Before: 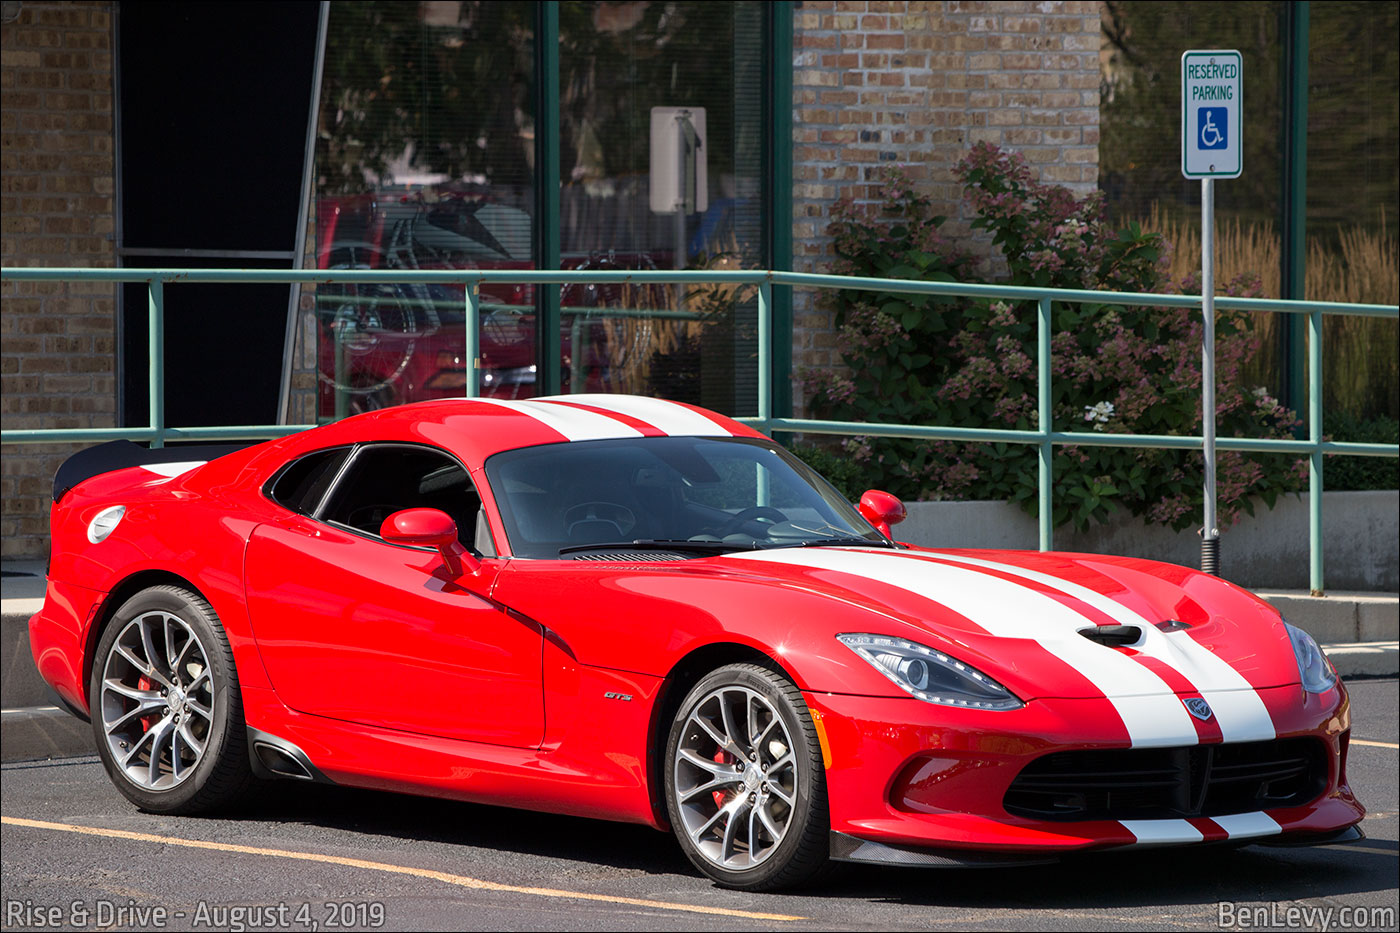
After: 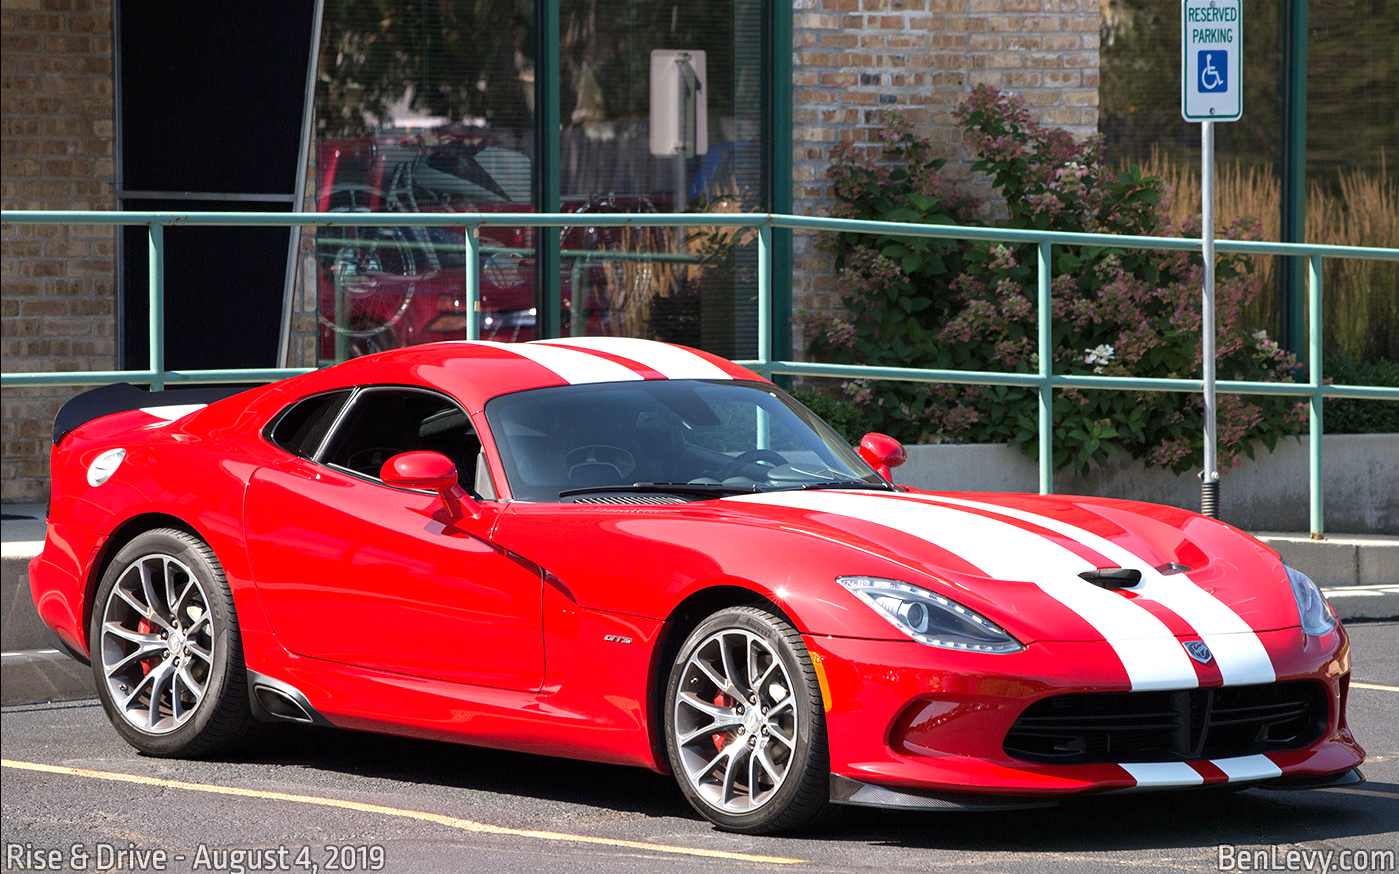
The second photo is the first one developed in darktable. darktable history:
exposure: black level correction 0, exposure 0.594 EV, compensate highlight preservation false
crop and rotate: top 6.282%
